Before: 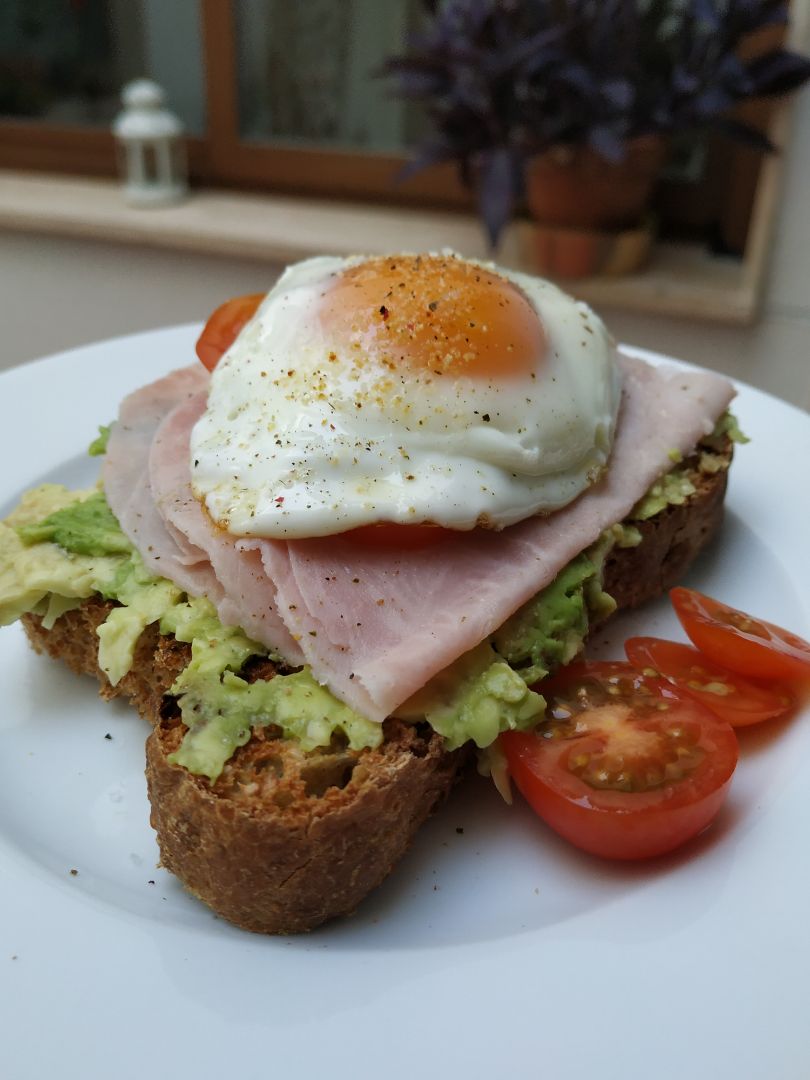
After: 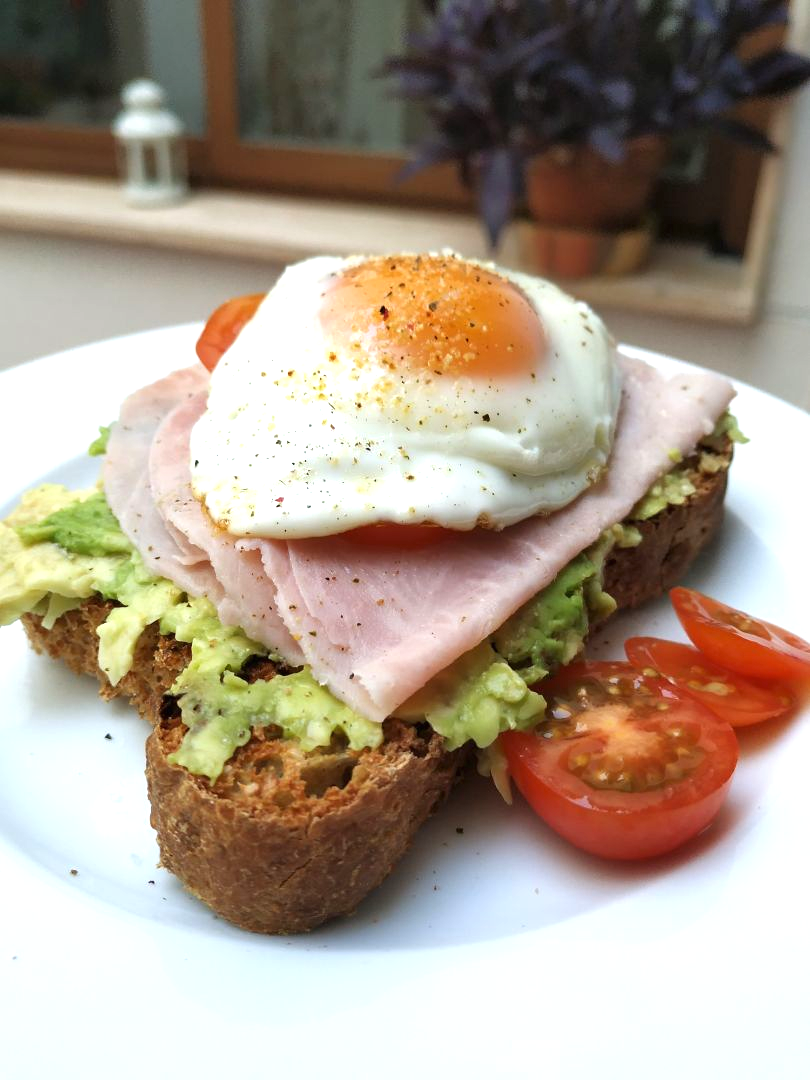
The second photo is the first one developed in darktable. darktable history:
base curve: preserve colors none
exposure: black level correction 0, exposure 0.95 EV, compensate exposure bias true, compensate highlight preservation false
